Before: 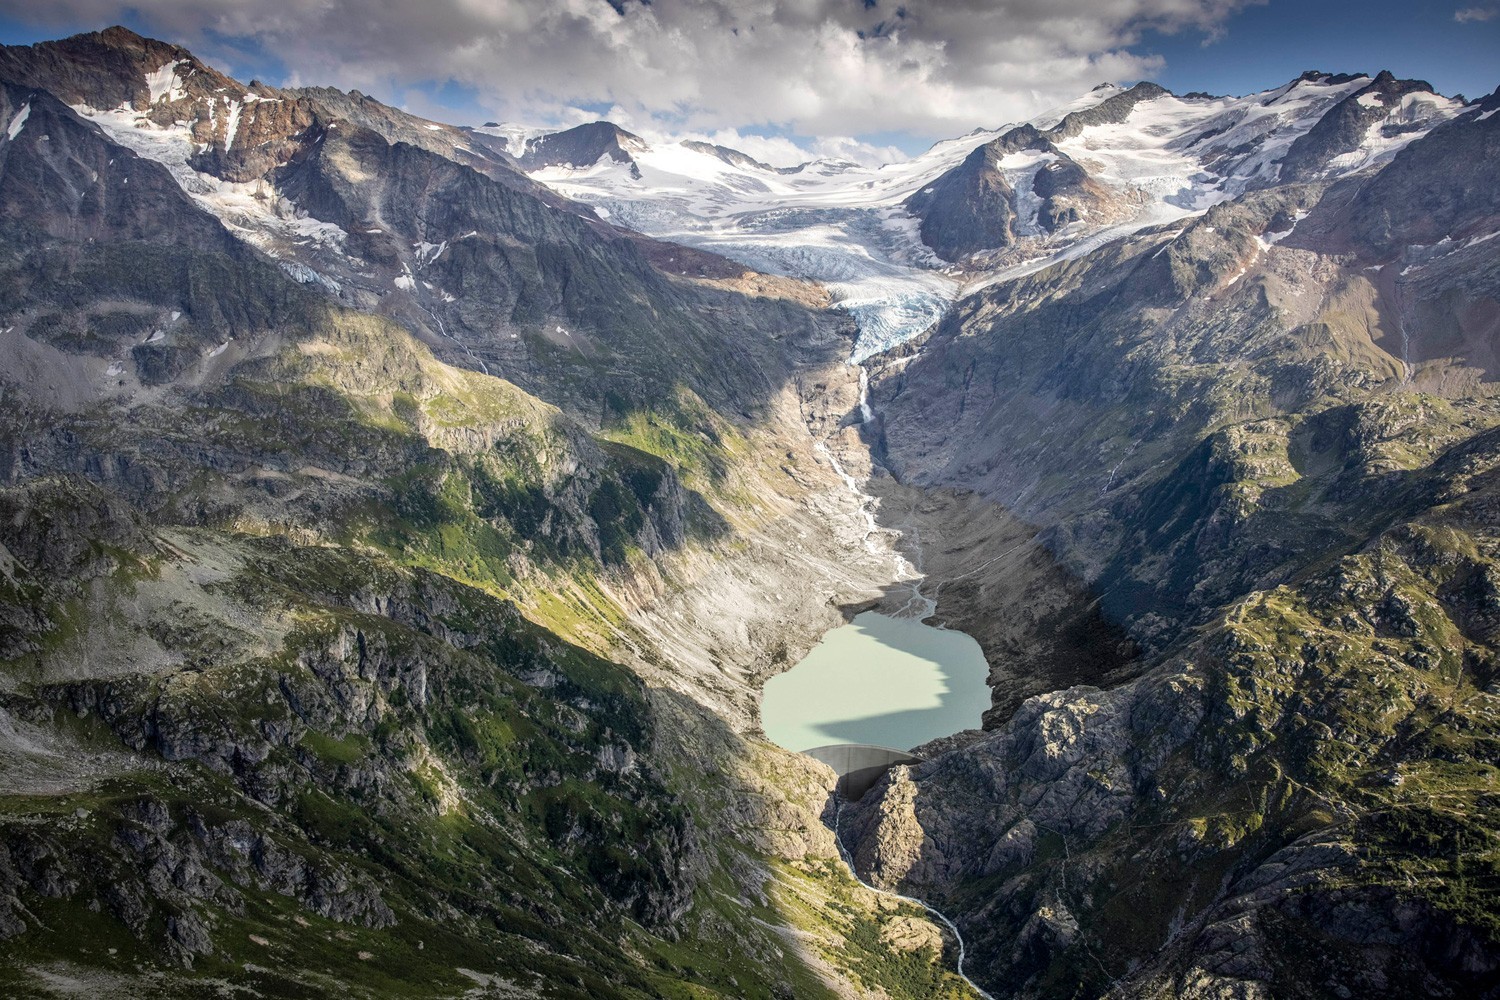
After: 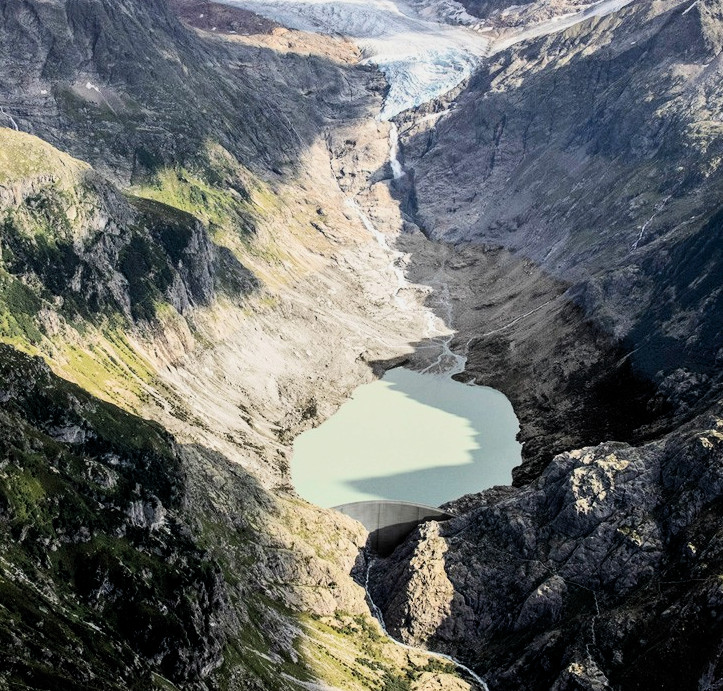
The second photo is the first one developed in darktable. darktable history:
contrast brightness saturation: contrast 0.236, brightness 0.089
filmic rgb: black relative exposure -7.75 EV, white relative exposure 4.44 EV, threshold 3.04 EV, target black luminance 0%, hardness 3.75, latitude 50.78%, contrast 1.063, highlights saturation mix 8.91%, shadows ↔ highlights balance -0.255%, add noise in highlights 0, color science v3 (2019), use custom middle-gray values true, contrast in highlights soft, enable highlight reconstruction true
crop: left 31.341%, top 24.434%, right 20.447%, bottom 6.444%
